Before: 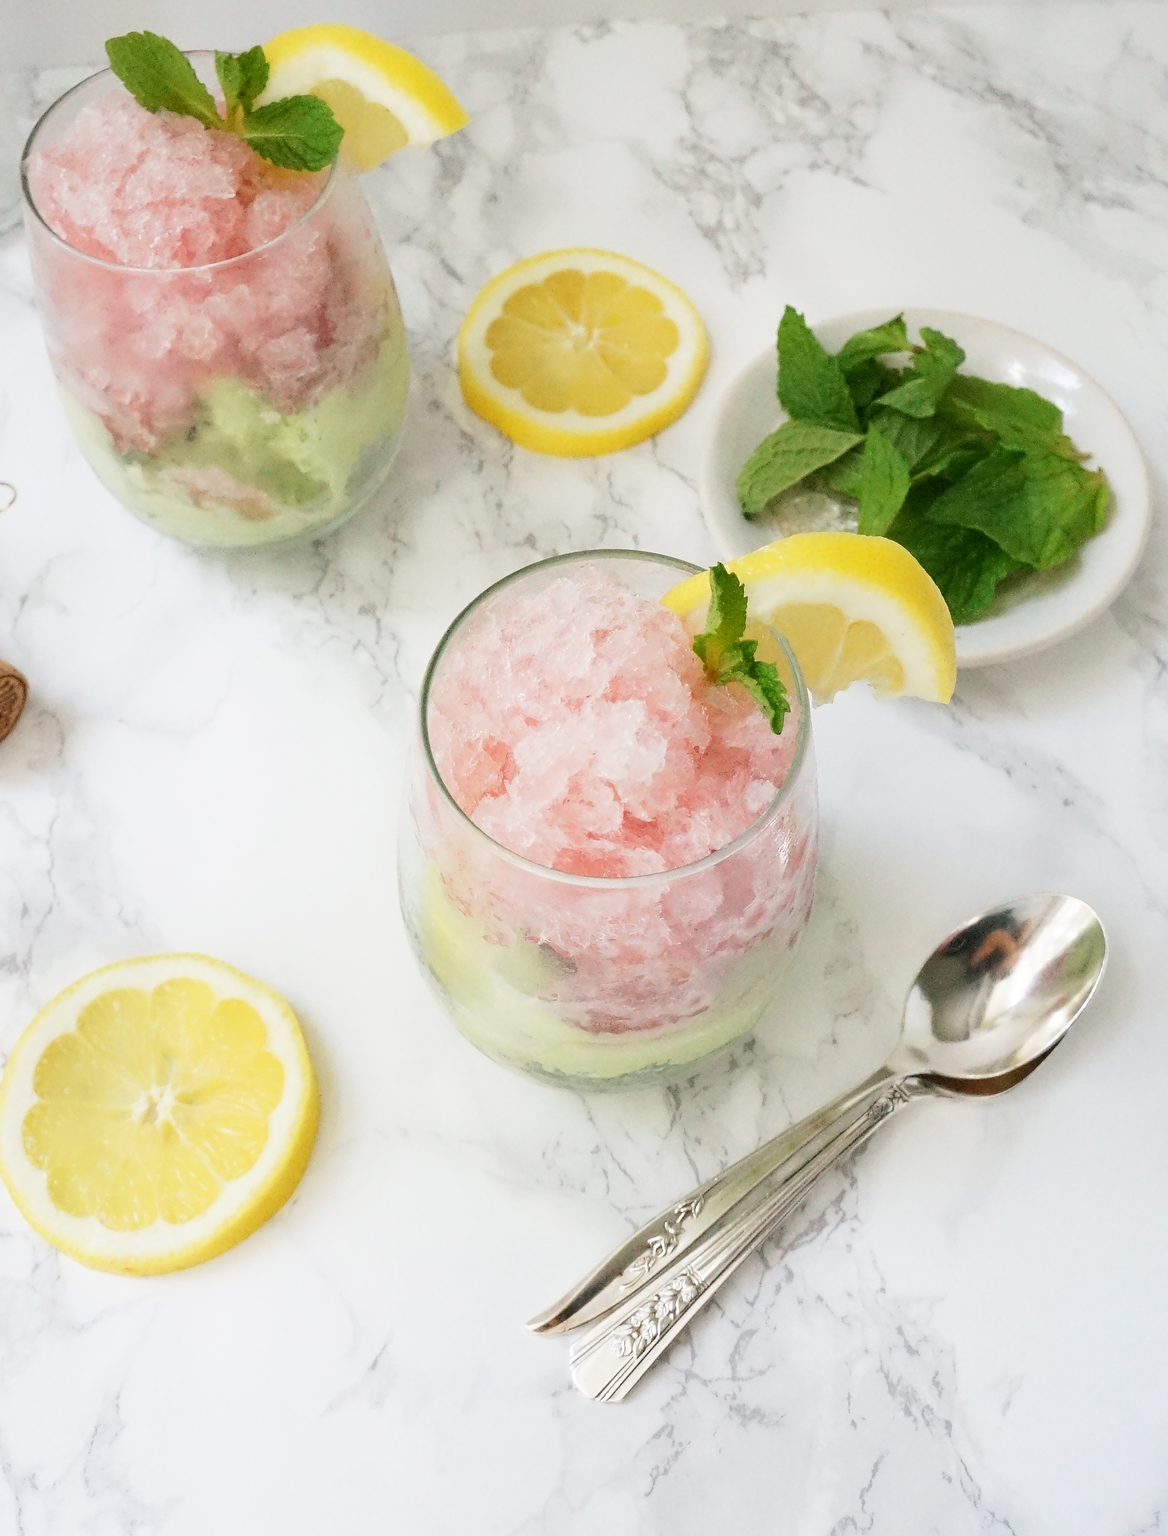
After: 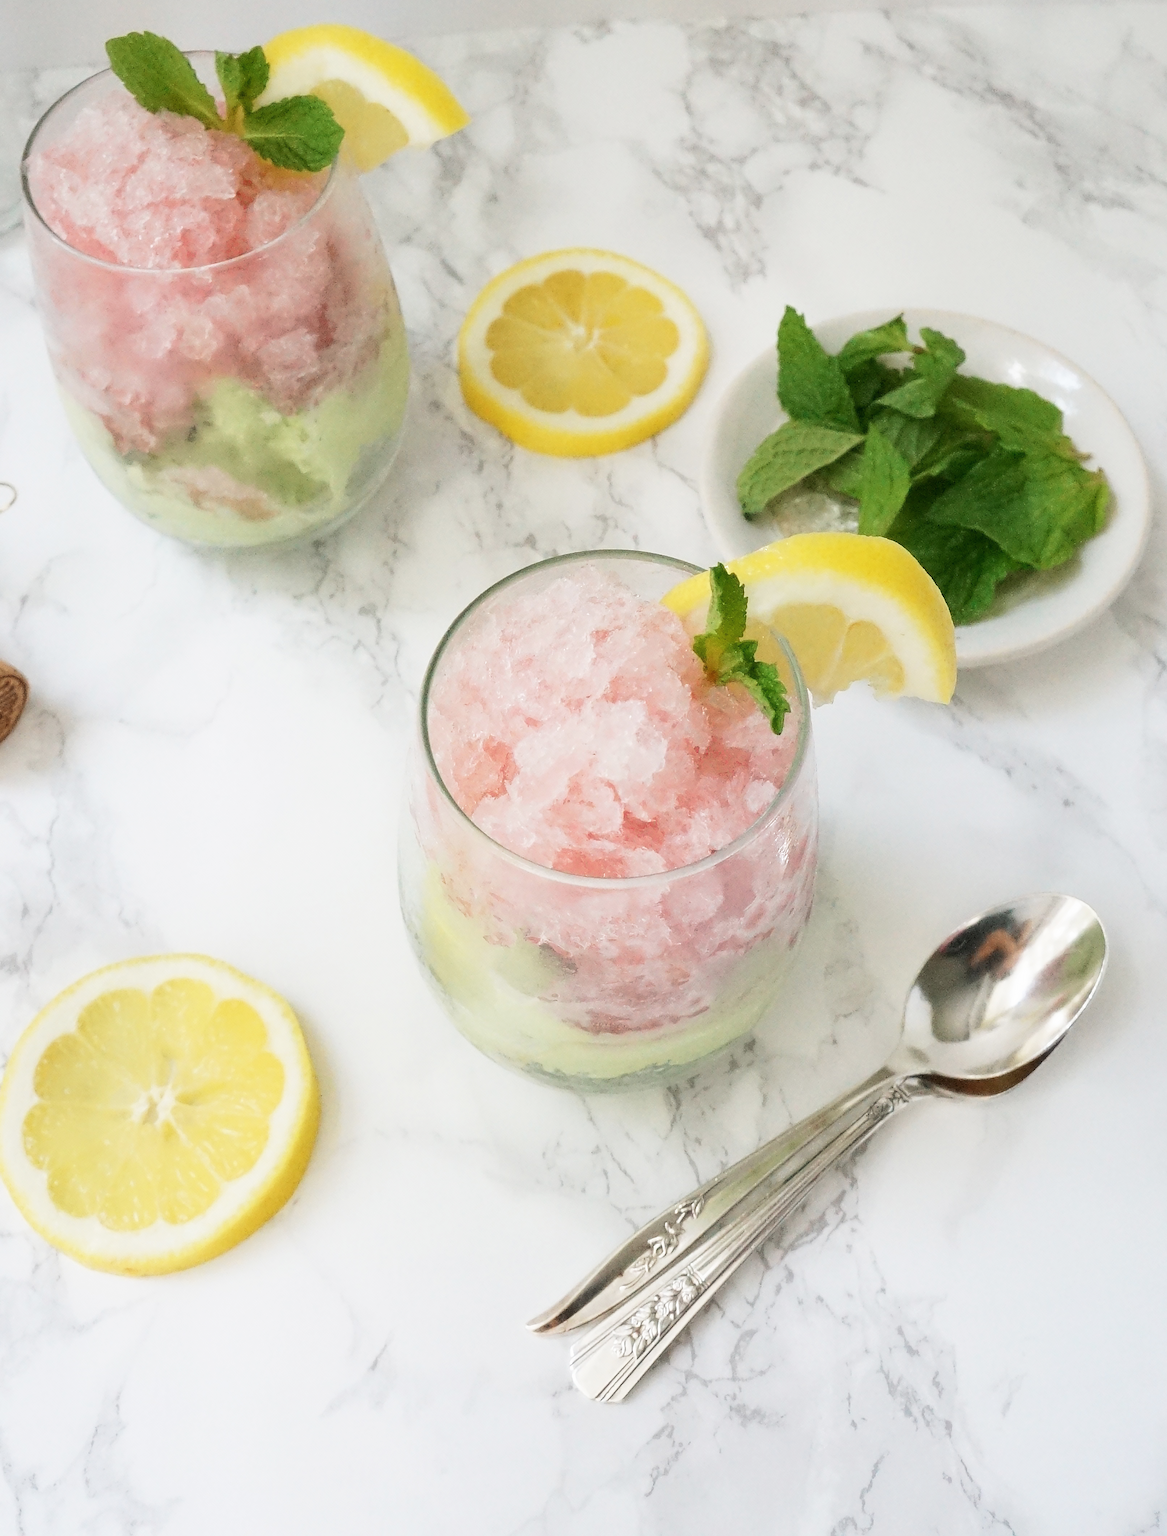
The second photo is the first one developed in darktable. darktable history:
haze removal: strength -0.096, adaptive false
